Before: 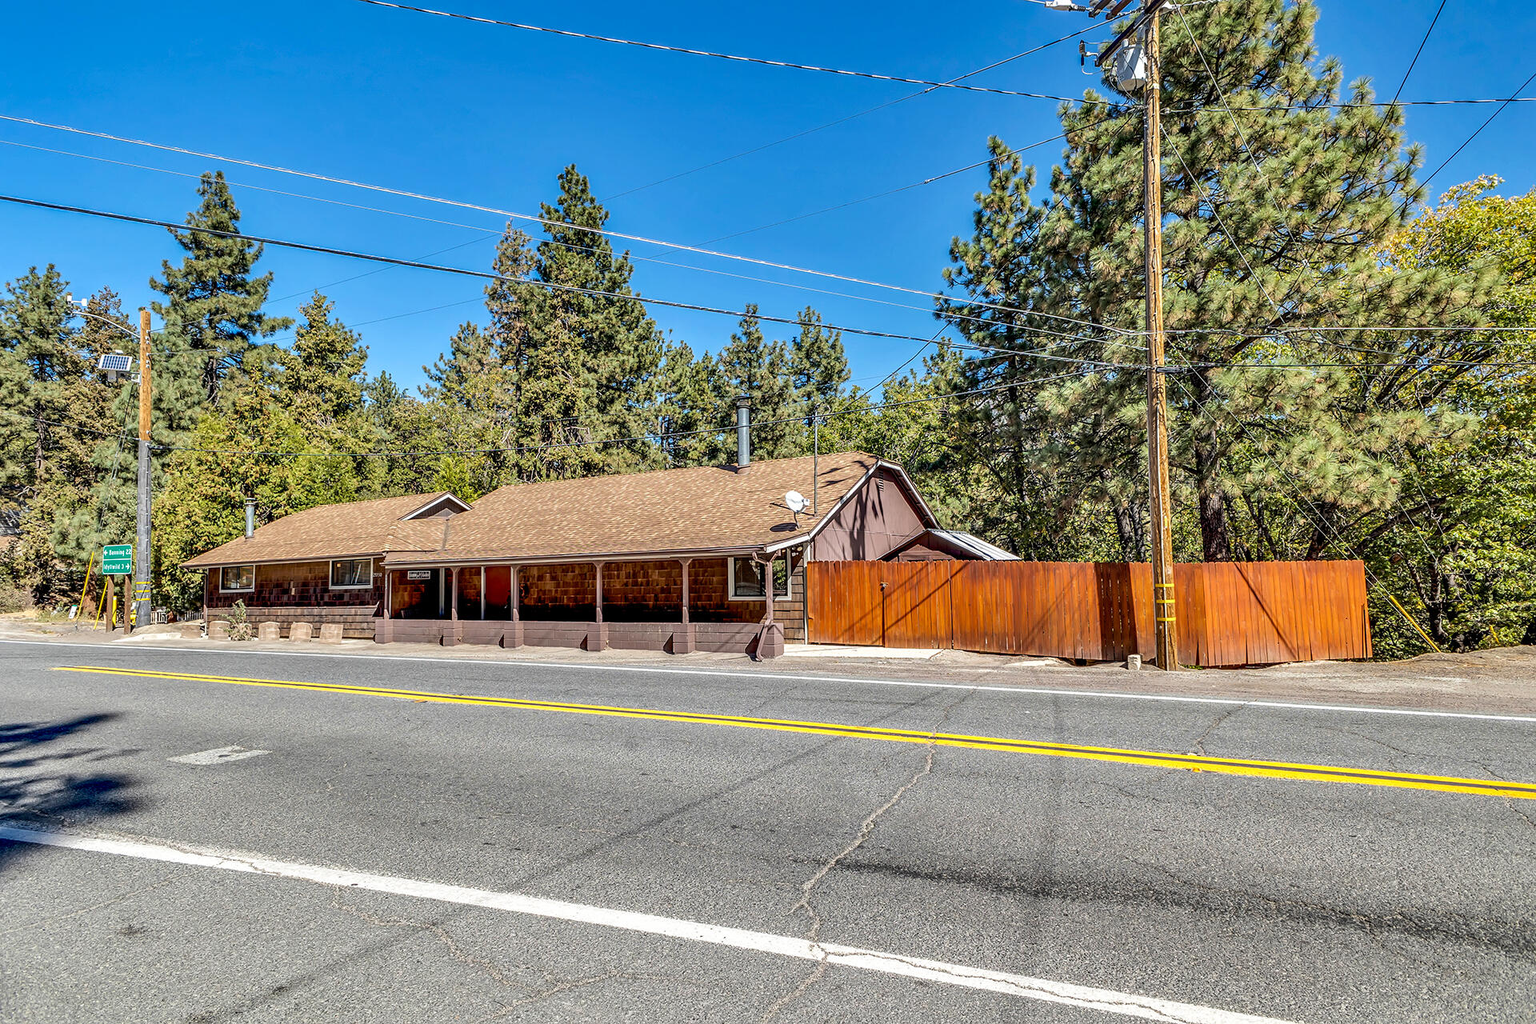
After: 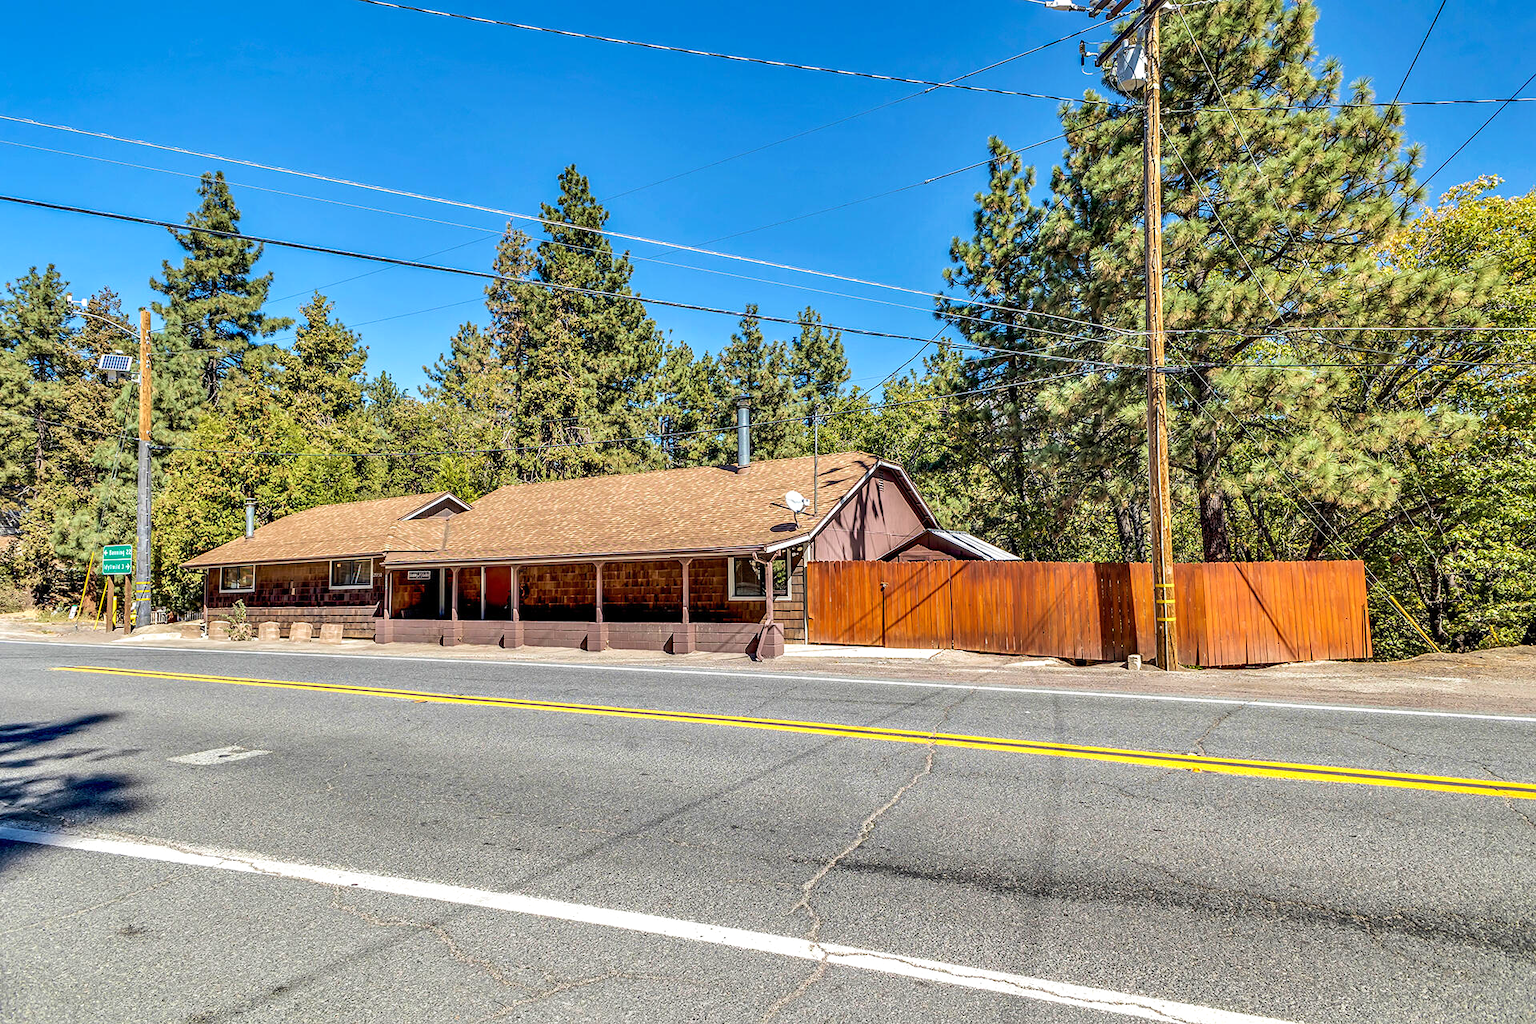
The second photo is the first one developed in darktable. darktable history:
exposure: exposure 0.187 EV, compensate highlight preservation false
velvia: strength 29.31%
